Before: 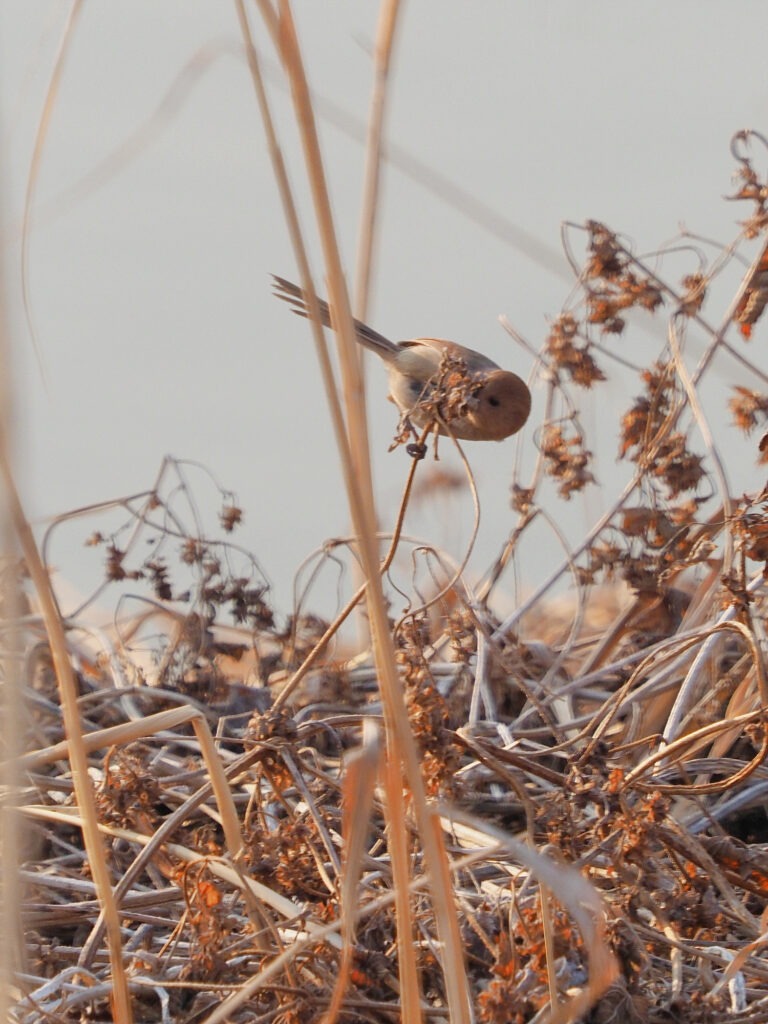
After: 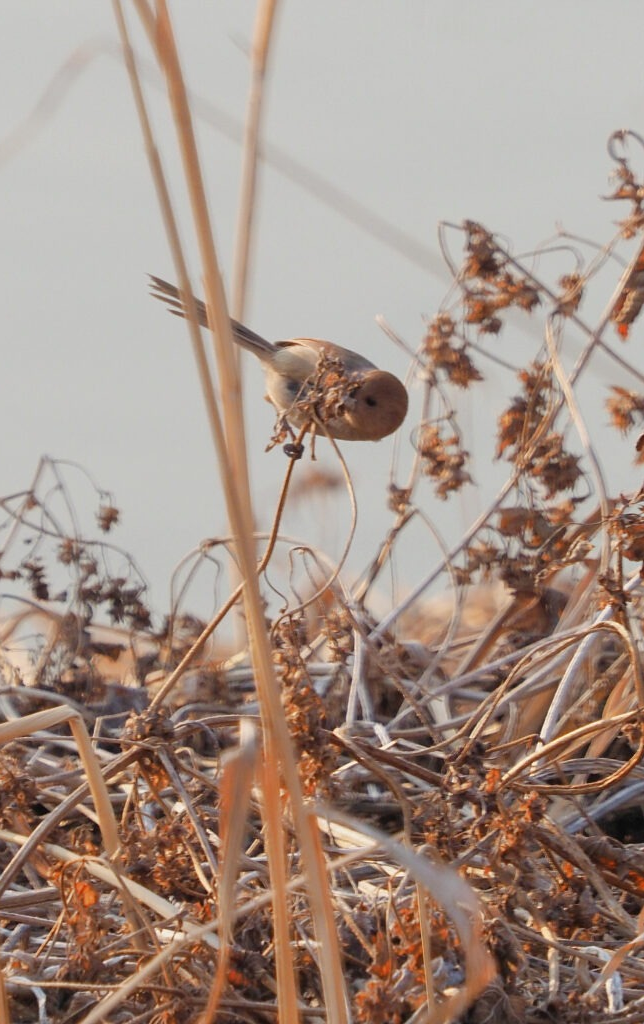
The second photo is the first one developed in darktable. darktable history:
crop: left 16.145%
